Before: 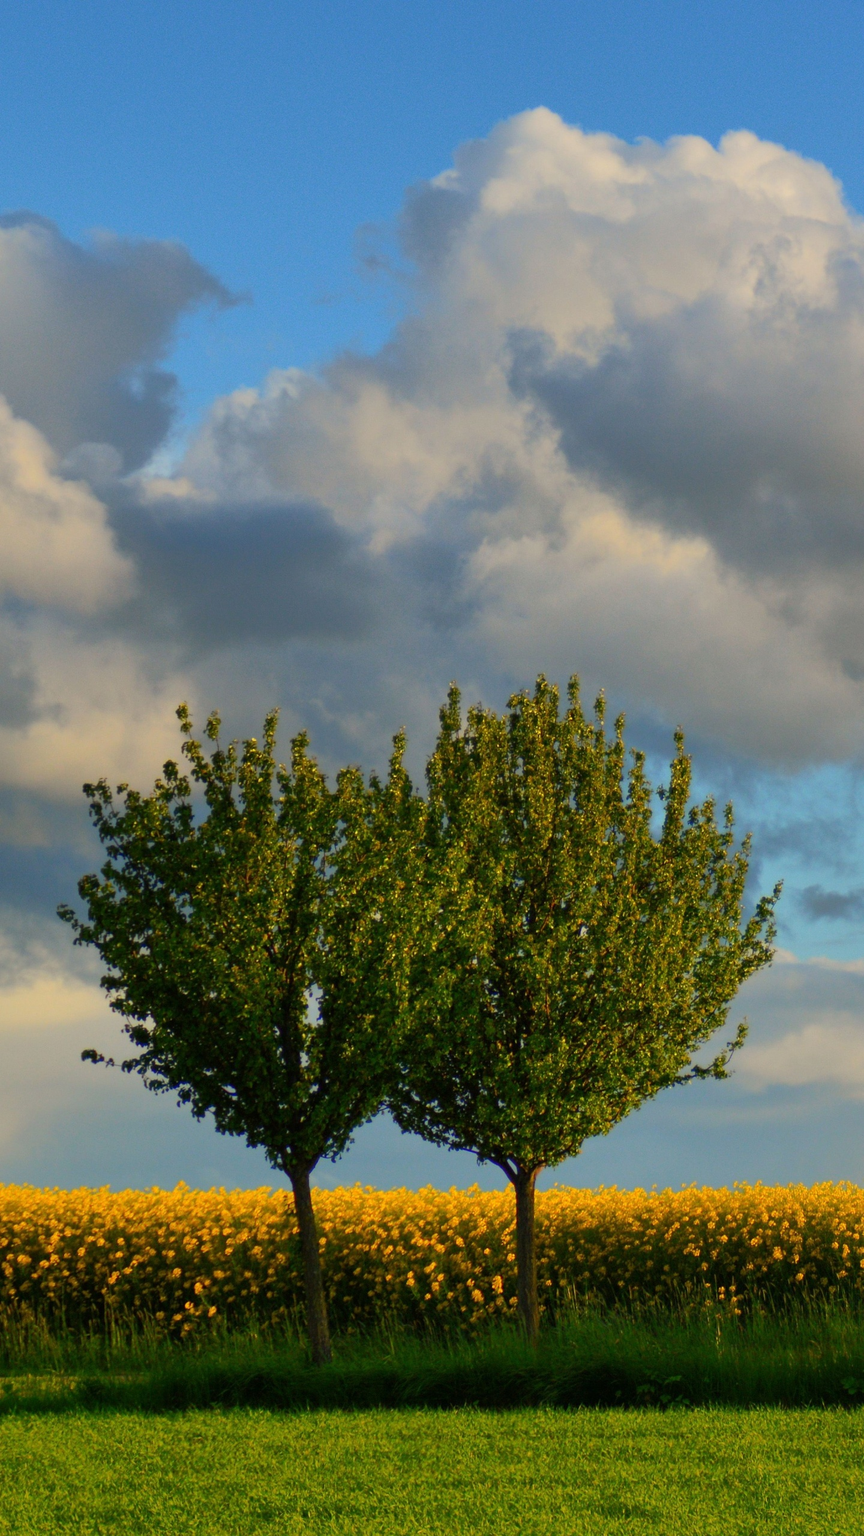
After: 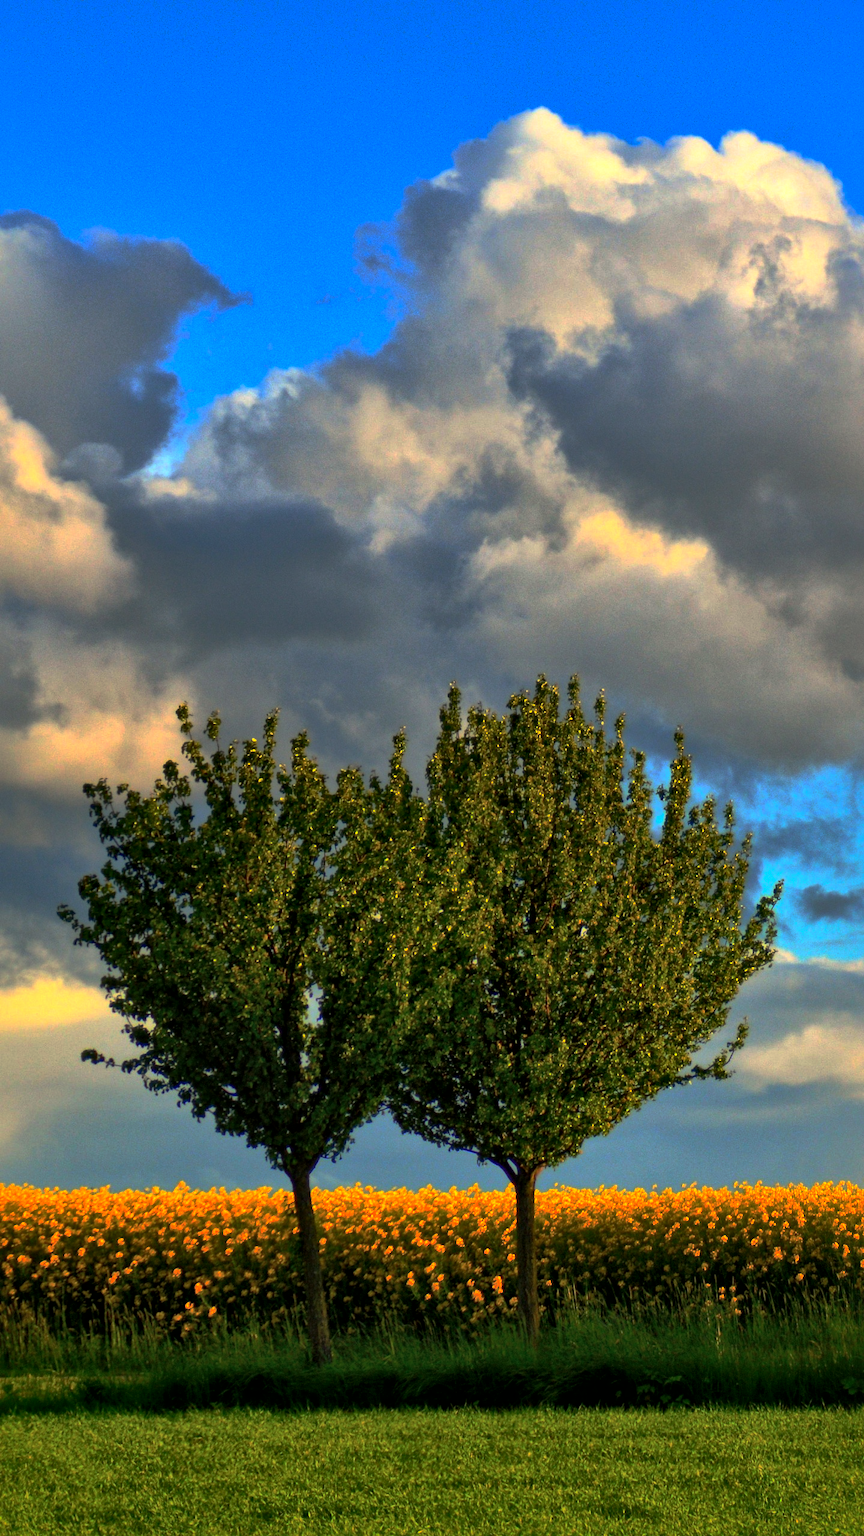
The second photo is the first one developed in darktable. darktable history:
exposure: exposure 0.492 EV, compensate exposure bias true, compensate highlight preservation false
base curve: curves: ch0 [(0, 0) (0.564, 0.291) (0.802, 0.731) (1, 1)], preserve colors none
contrast brightness saturation: contrast 0.197, brightness 0.165, saturation 0.22
local contrast: mode bilateral grid, contrast 19, coarseness 50, detail 158%, midtone range 0.2
